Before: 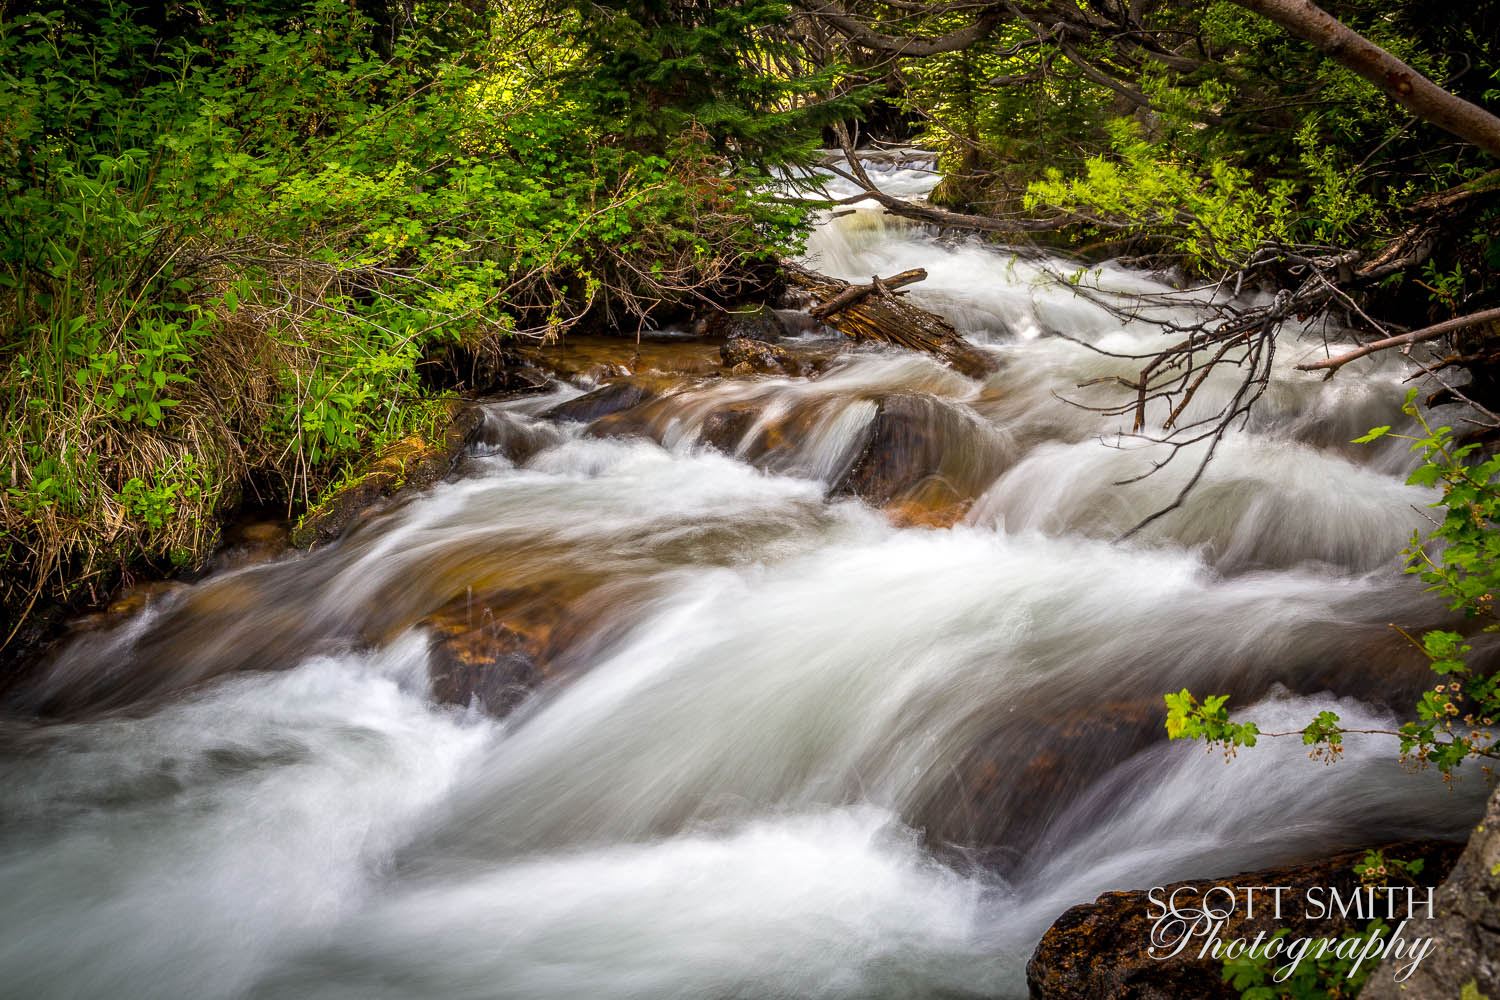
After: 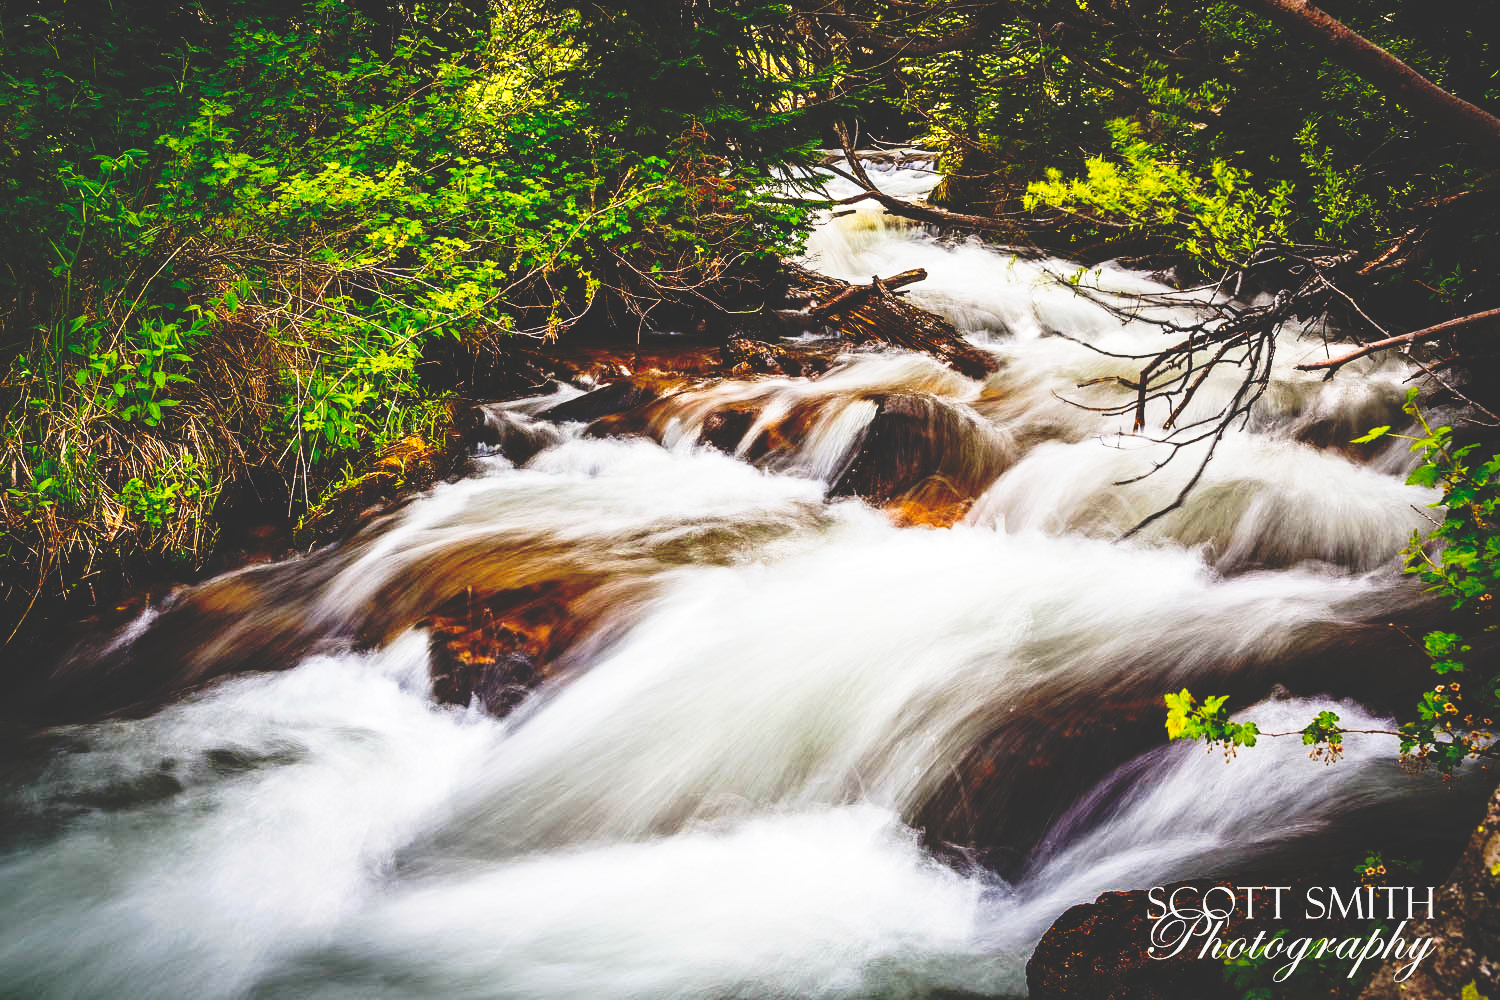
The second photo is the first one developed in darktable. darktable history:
tone curve: curves: ch0 [(0, 0) (0.003, 0.003) (0.011, 0.013) (0.025, 0.029) (0.044, 0.052) (0.069, 0.082) (0.1, 0.118) (0.136, 0.161) (0.177, 0.21) (0.224, 0.27) (0.277, 0.38) (0.335, 0.49) (0.399, 0.594) (0.468, 0.692) (0.543, 0.794) (0.623, 0.857) (0.709, 0.919) (0.801, 0.955) (0.898, 0.978) (1, 1)], preserve colors none
base curve: curves: ch0 [(0, 0.02) (0.083, 0.036) (1, 1)], preserve colors none
